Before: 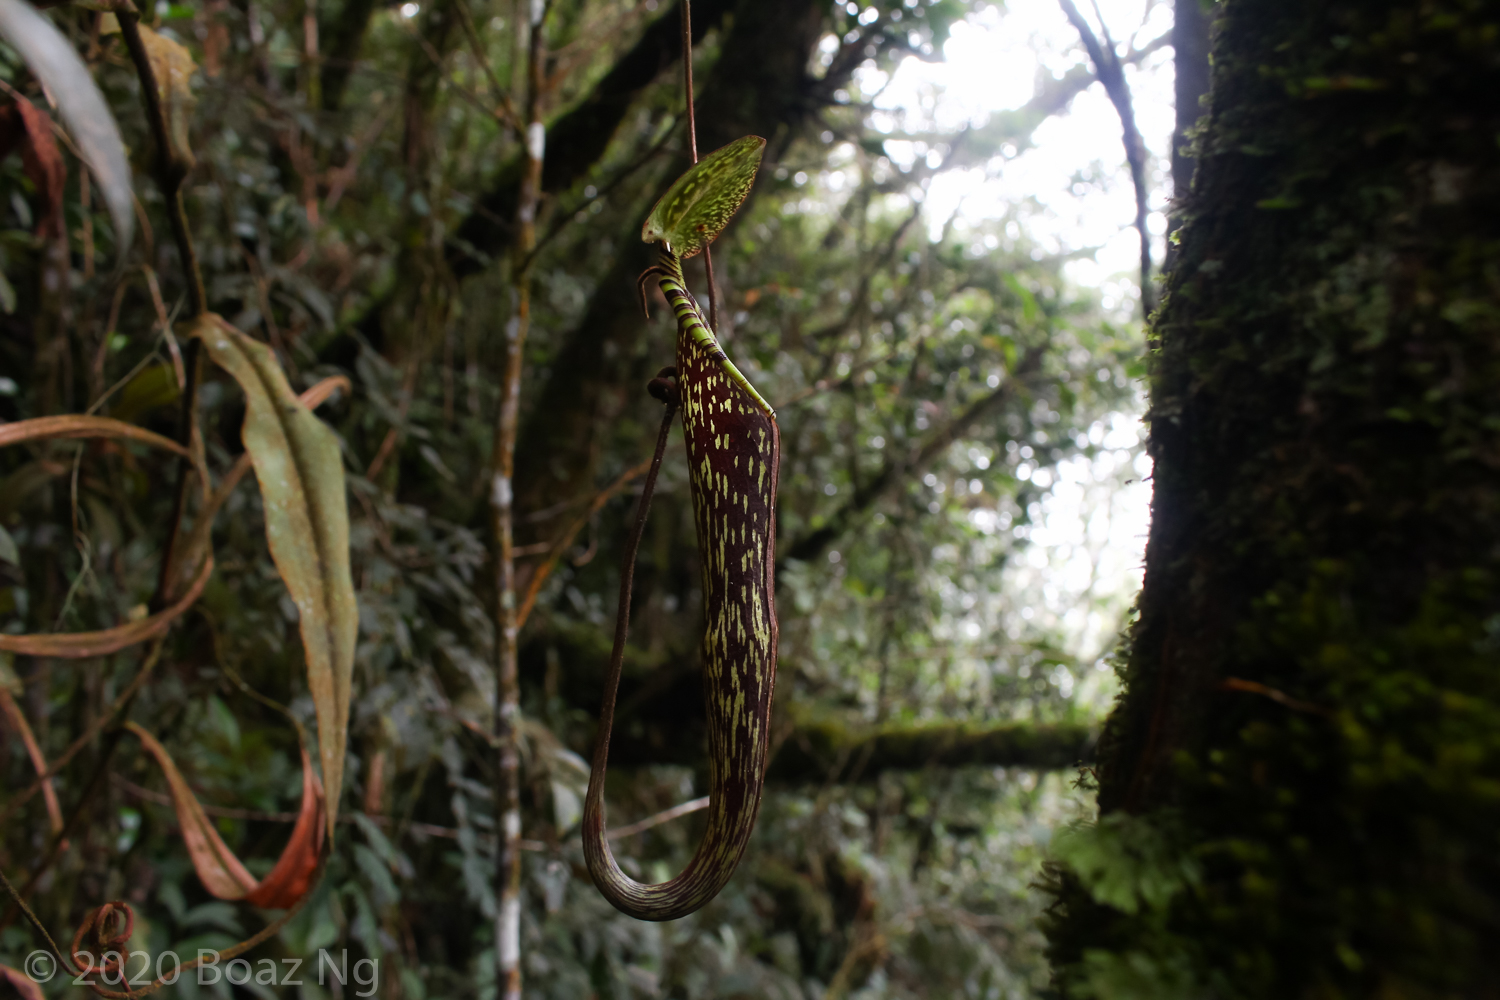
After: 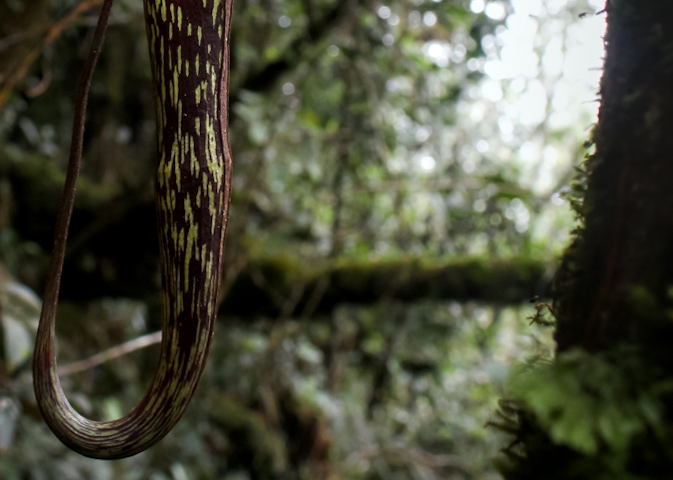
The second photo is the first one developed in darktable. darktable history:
rotate and perspective: rotation 0.226°, lens shift (vertical) -0.042, crop left 0.023, crop right 0.982, crop top 0.006, crop bottom 0.994
crop: left 35.976%, top 45.819%, right 18.162%, bottom 5.807%
white balance: red 0.978, blue 0.999
local contrast: on, module defaults
